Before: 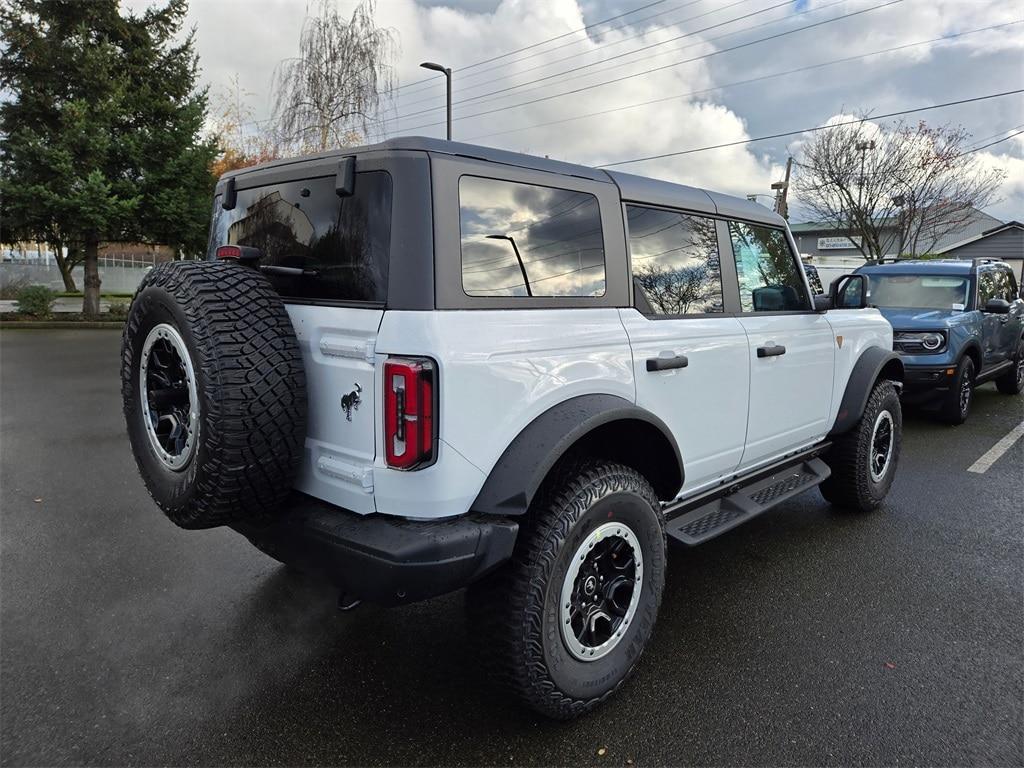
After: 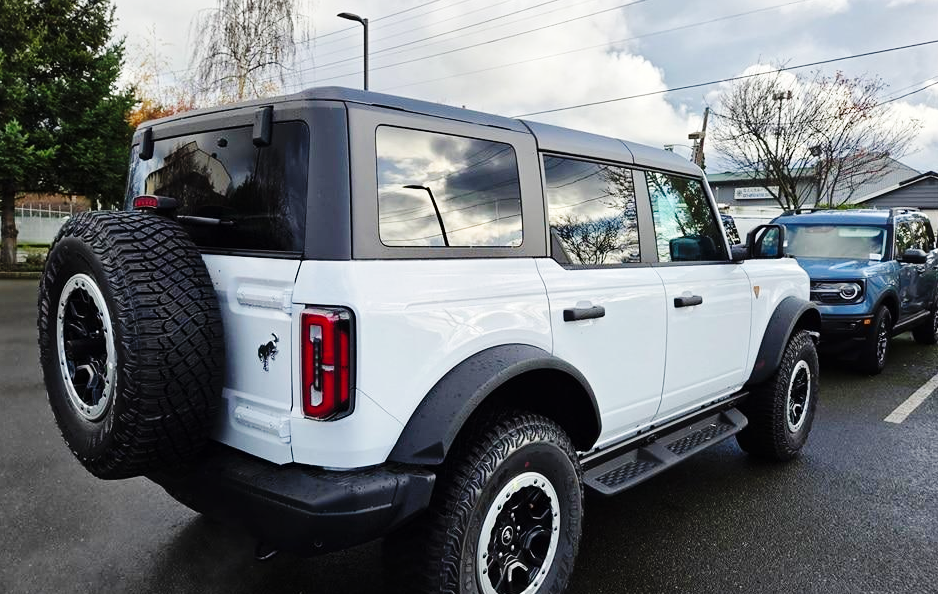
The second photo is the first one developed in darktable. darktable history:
base curve: curves: ch0 [(0, 0) (0.036, 0.025) (0.121, 0.166) (0.206, 0.329) (0.605, 0.79) (1, 1)], preserve colors none
crop: left 8.155%, top 6.611%, bottom 15.385%
